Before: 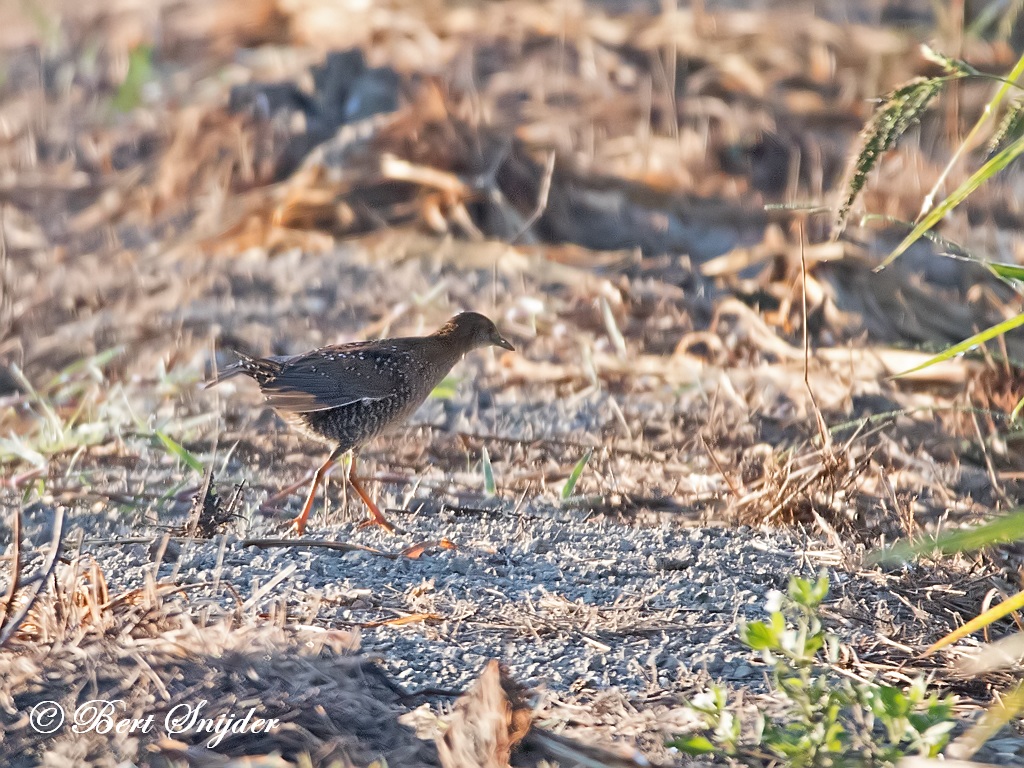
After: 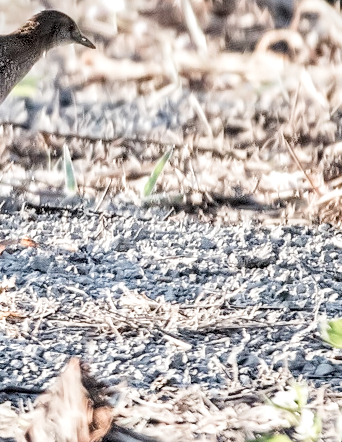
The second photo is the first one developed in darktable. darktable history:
exposure: black level correction 0, exposure 1.438 EV, compensate exposure bias true, compensate highlight preservation false
local contrast: highlights 17%, detail 186%
crop: left 40.92%, top 39.338%, right 25.597%, bottom 3.069%
contrast brightness saturation: contrast 0.096, saturation -0.297
filmic rgb: black relative exposure -7.65 EV, white relative exposure 4.56 EV, threshold 5.95 EV, hardness 3.61, preserve chrominance RGB euclidean norm, color science v5 (2021), contrast in shadows safe, contrast in highlights safe, enable highlight reconstruction true
